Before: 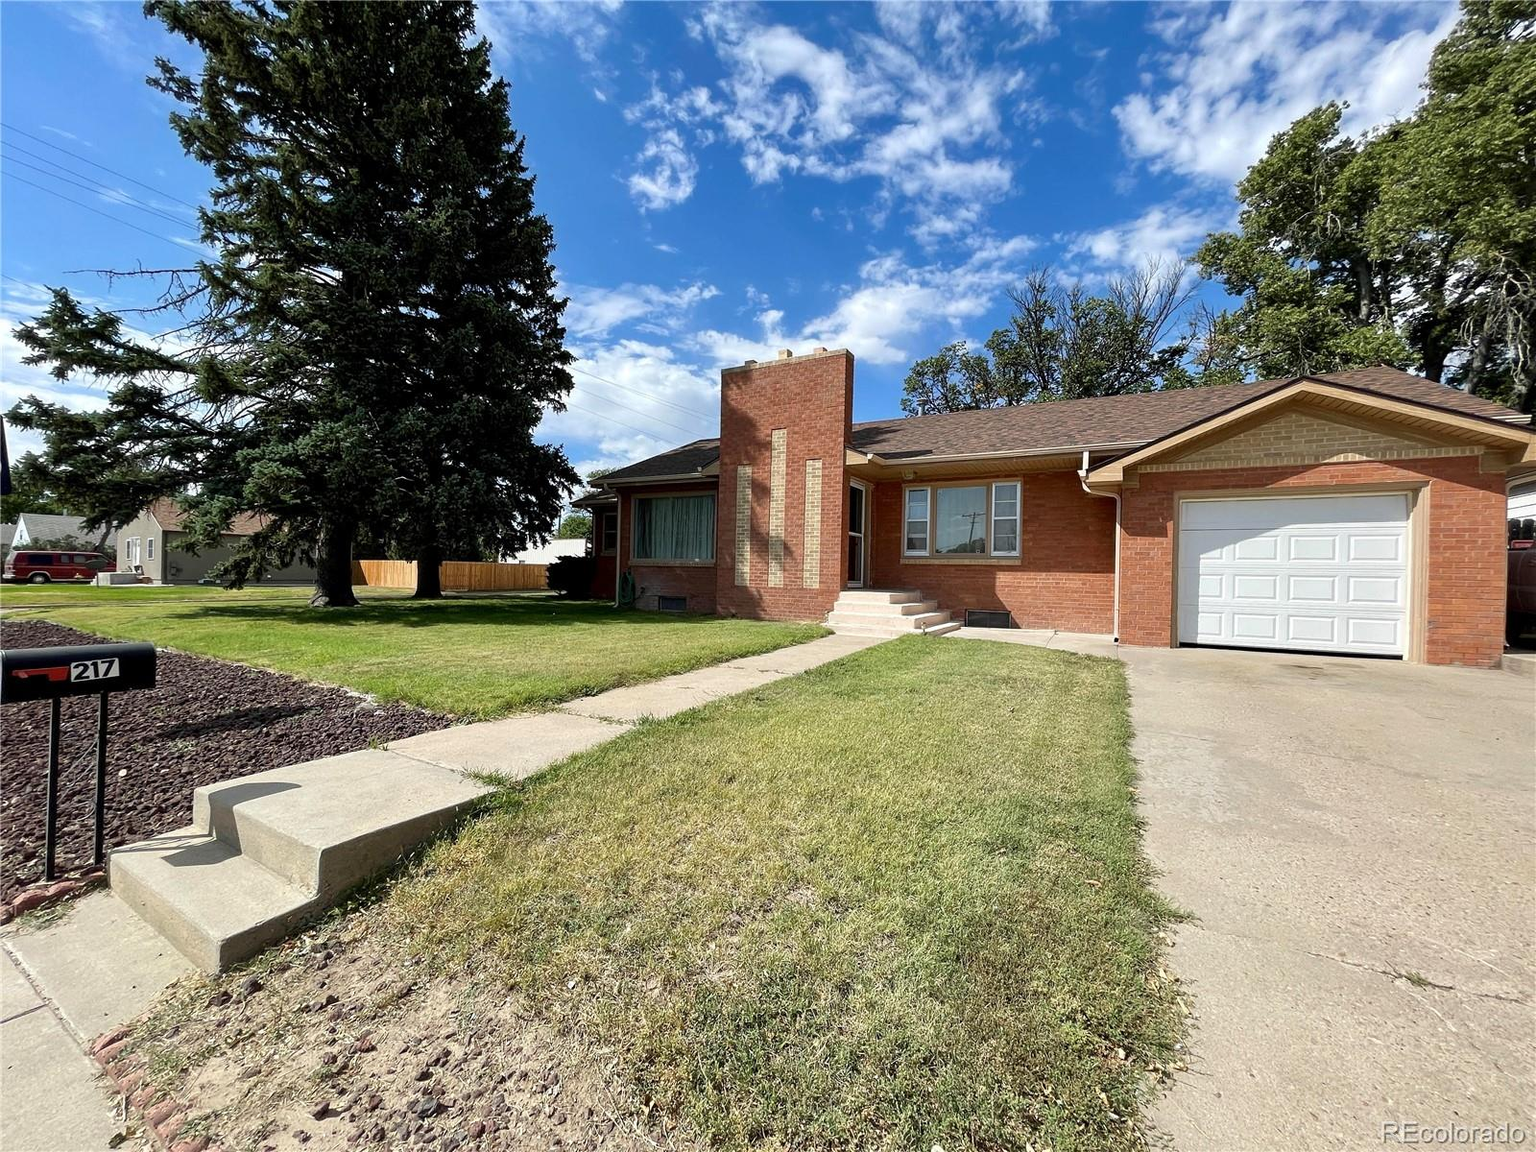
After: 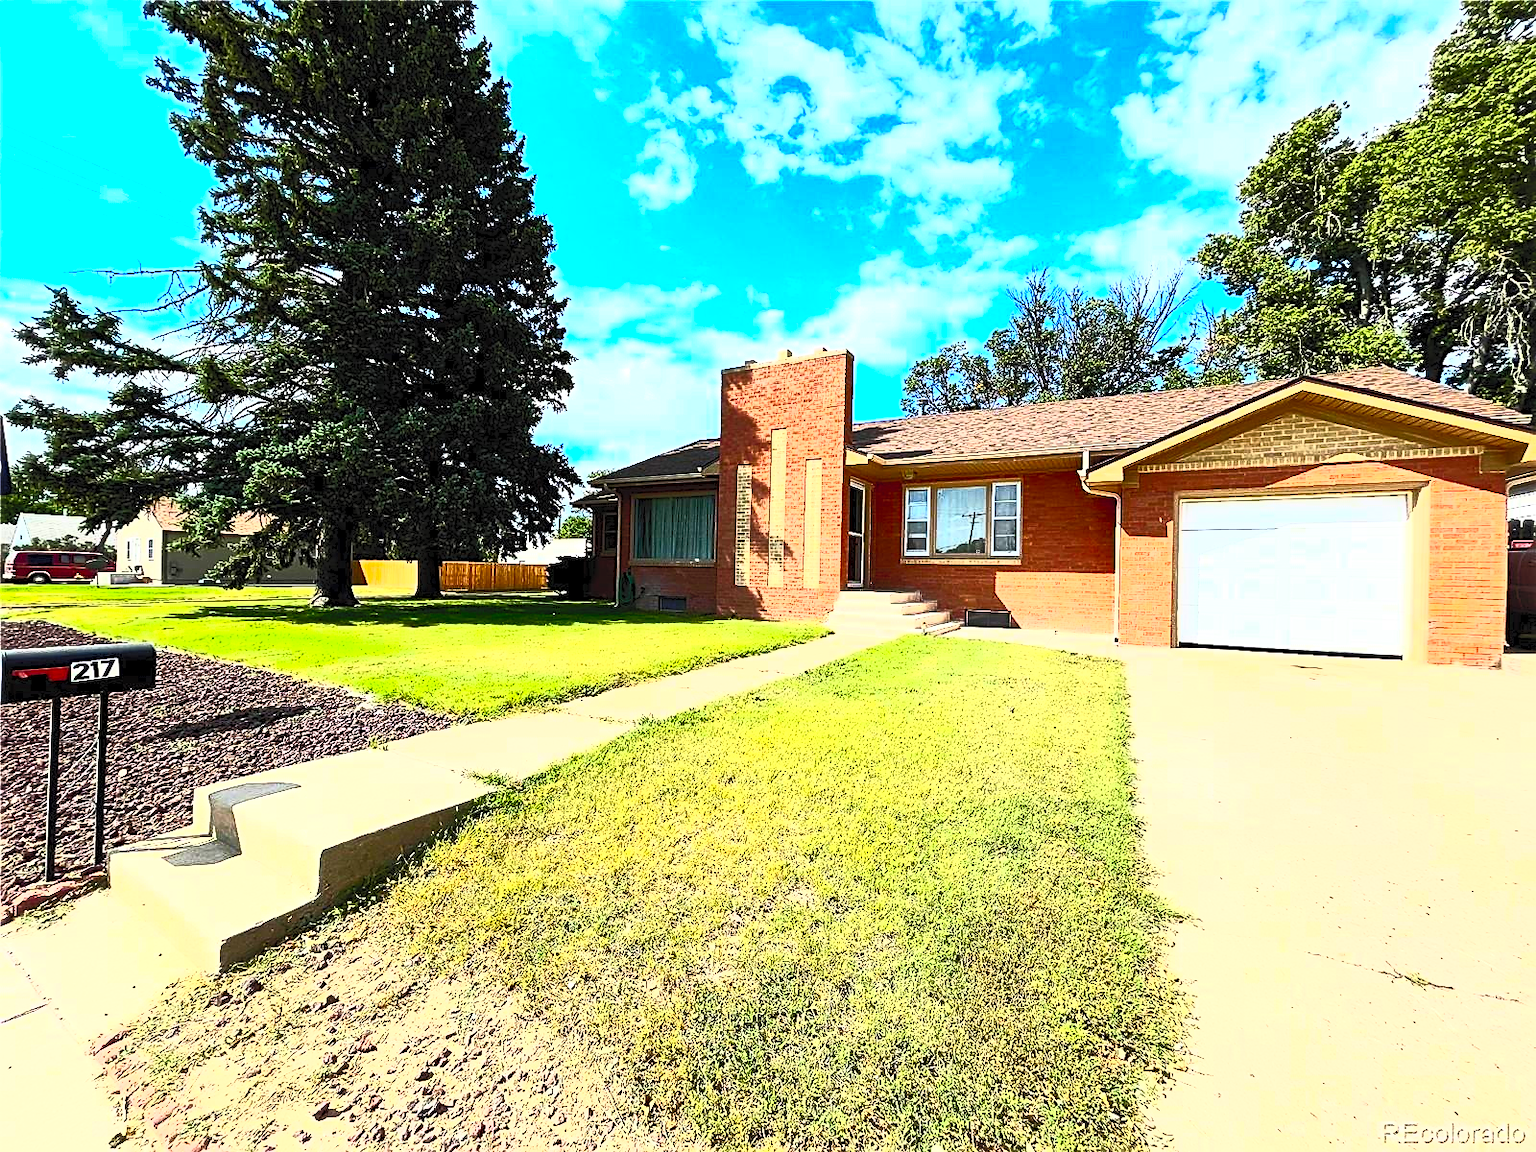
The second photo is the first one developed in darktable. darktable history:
tone equalizer: -8 EV -0.426 EV, -7 EV -0.398 EV, -6 EV -0.309 EV, -5 EV -0.253 EV, -3 EV 0.194 EV, -2 EV 0.348 EV, -1 EV 0.411 EV, +0 EV 0.425 EV, edges refinement/feathering 500, mask exposure compensation -1.57 EV, preserve details no
contrast brightness saturation: contrast 0.994, brightness 0.992, saturation 1
sharpen: on, module defaults
